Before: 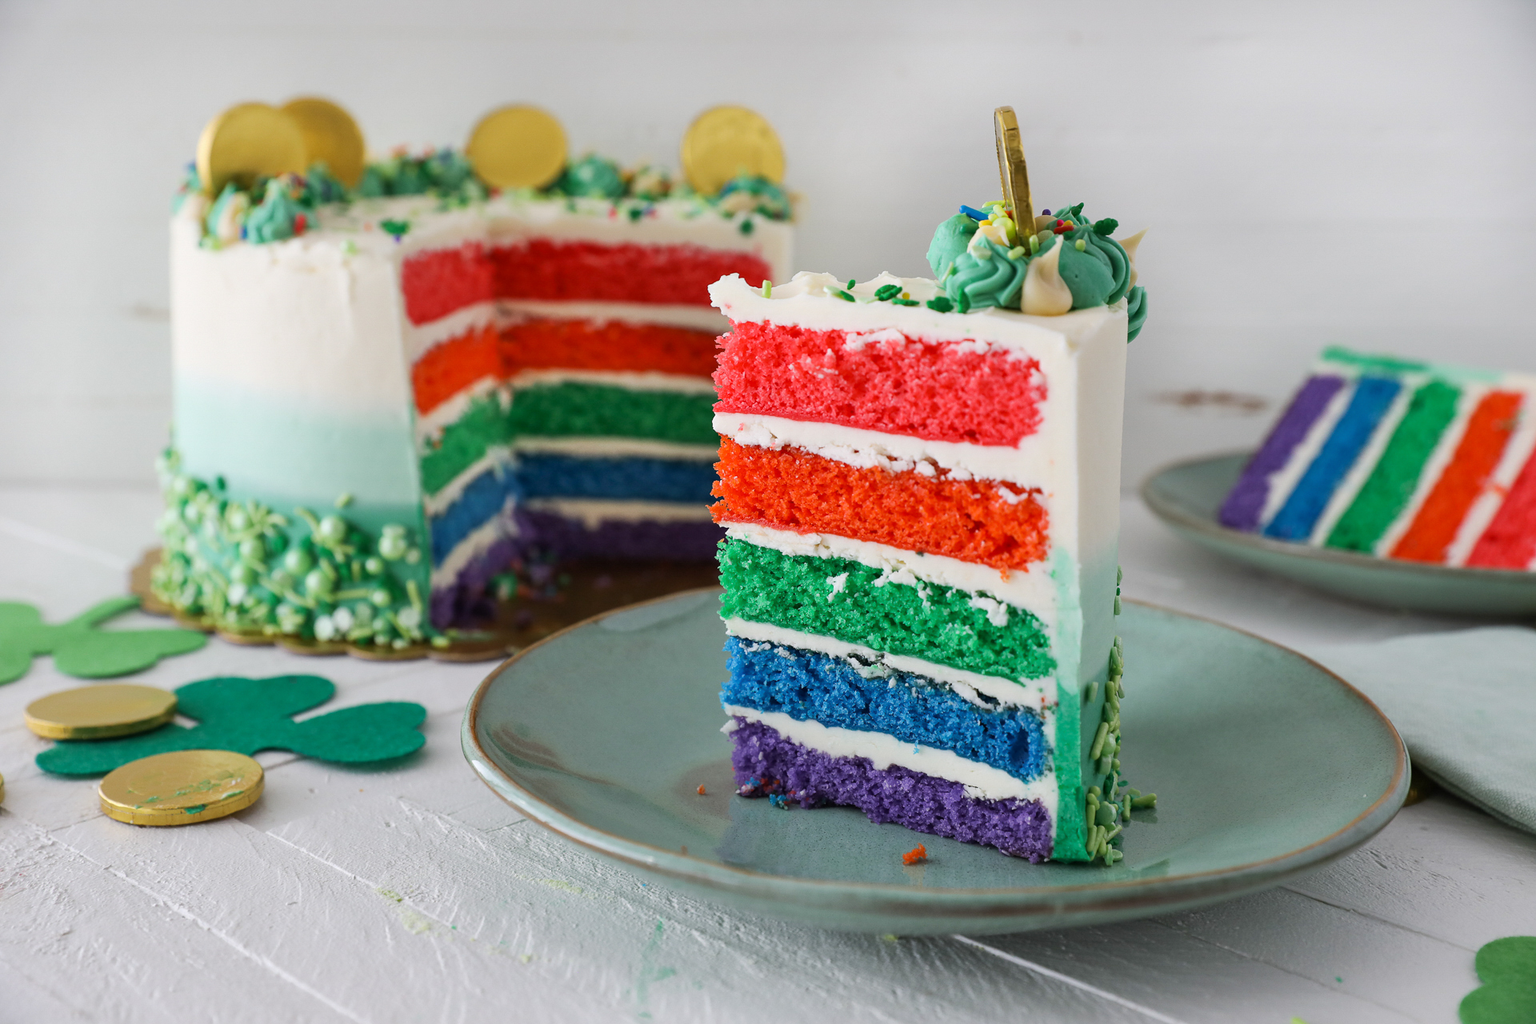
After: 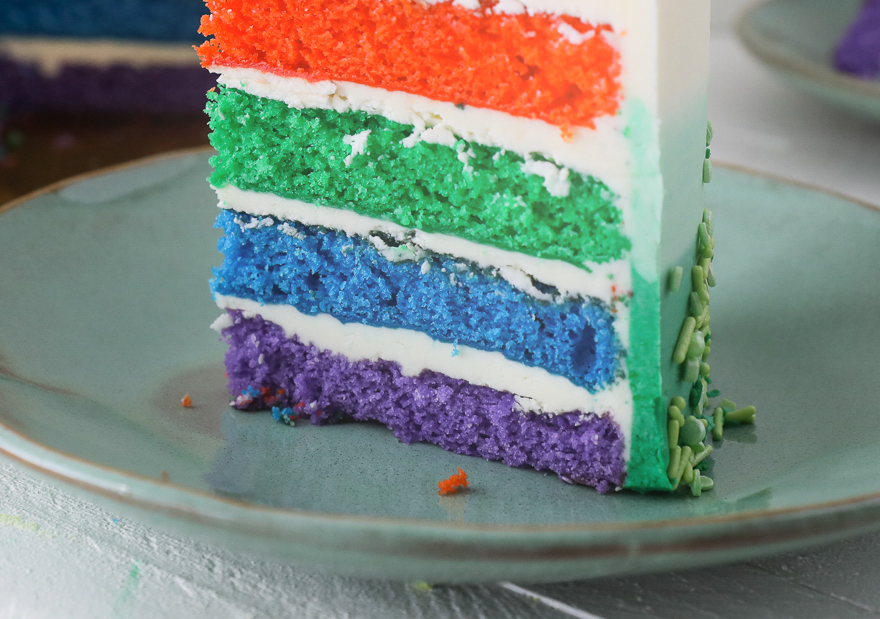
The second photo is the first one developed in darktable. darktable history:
bloom: on, module defaults
crop: left 35.976%, top 45.819%, right 18.162%, bottom 5.807%
shadows and highlights: radius 93.07, shadows -14.46, white point adjustment 0.23, highlights 31.48, compress 48.23%, highlights color adjustment 52.79%, soften with gaussian
